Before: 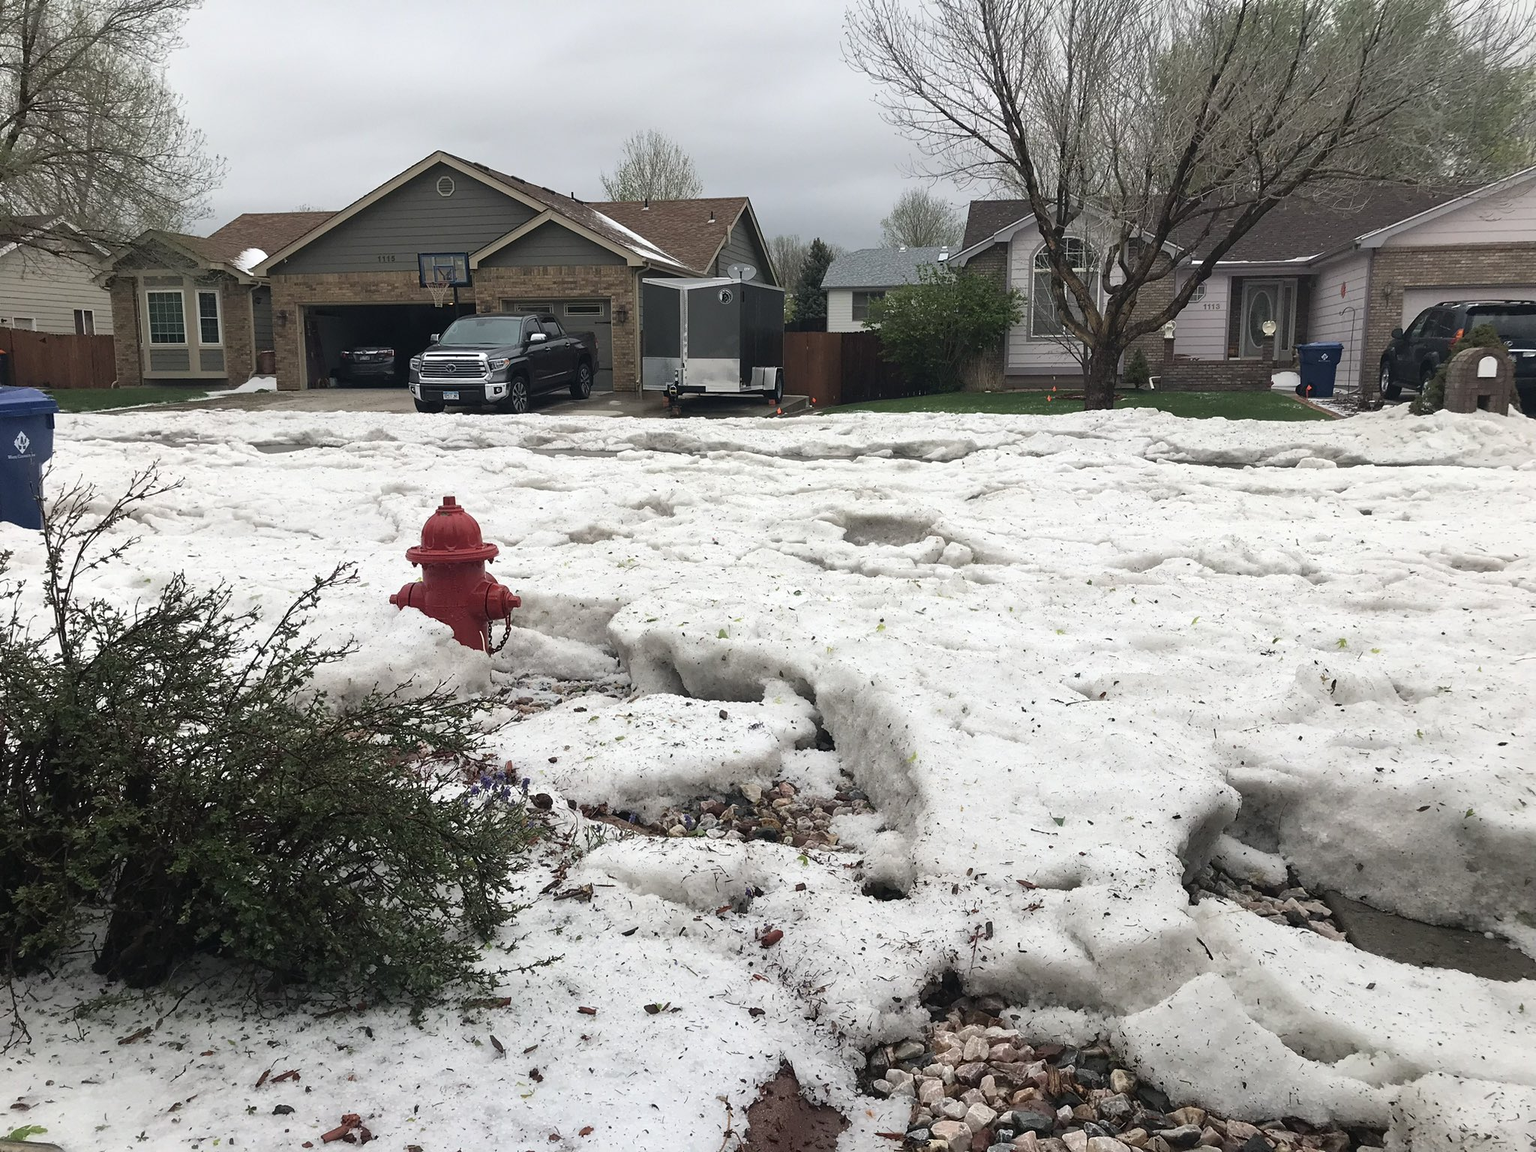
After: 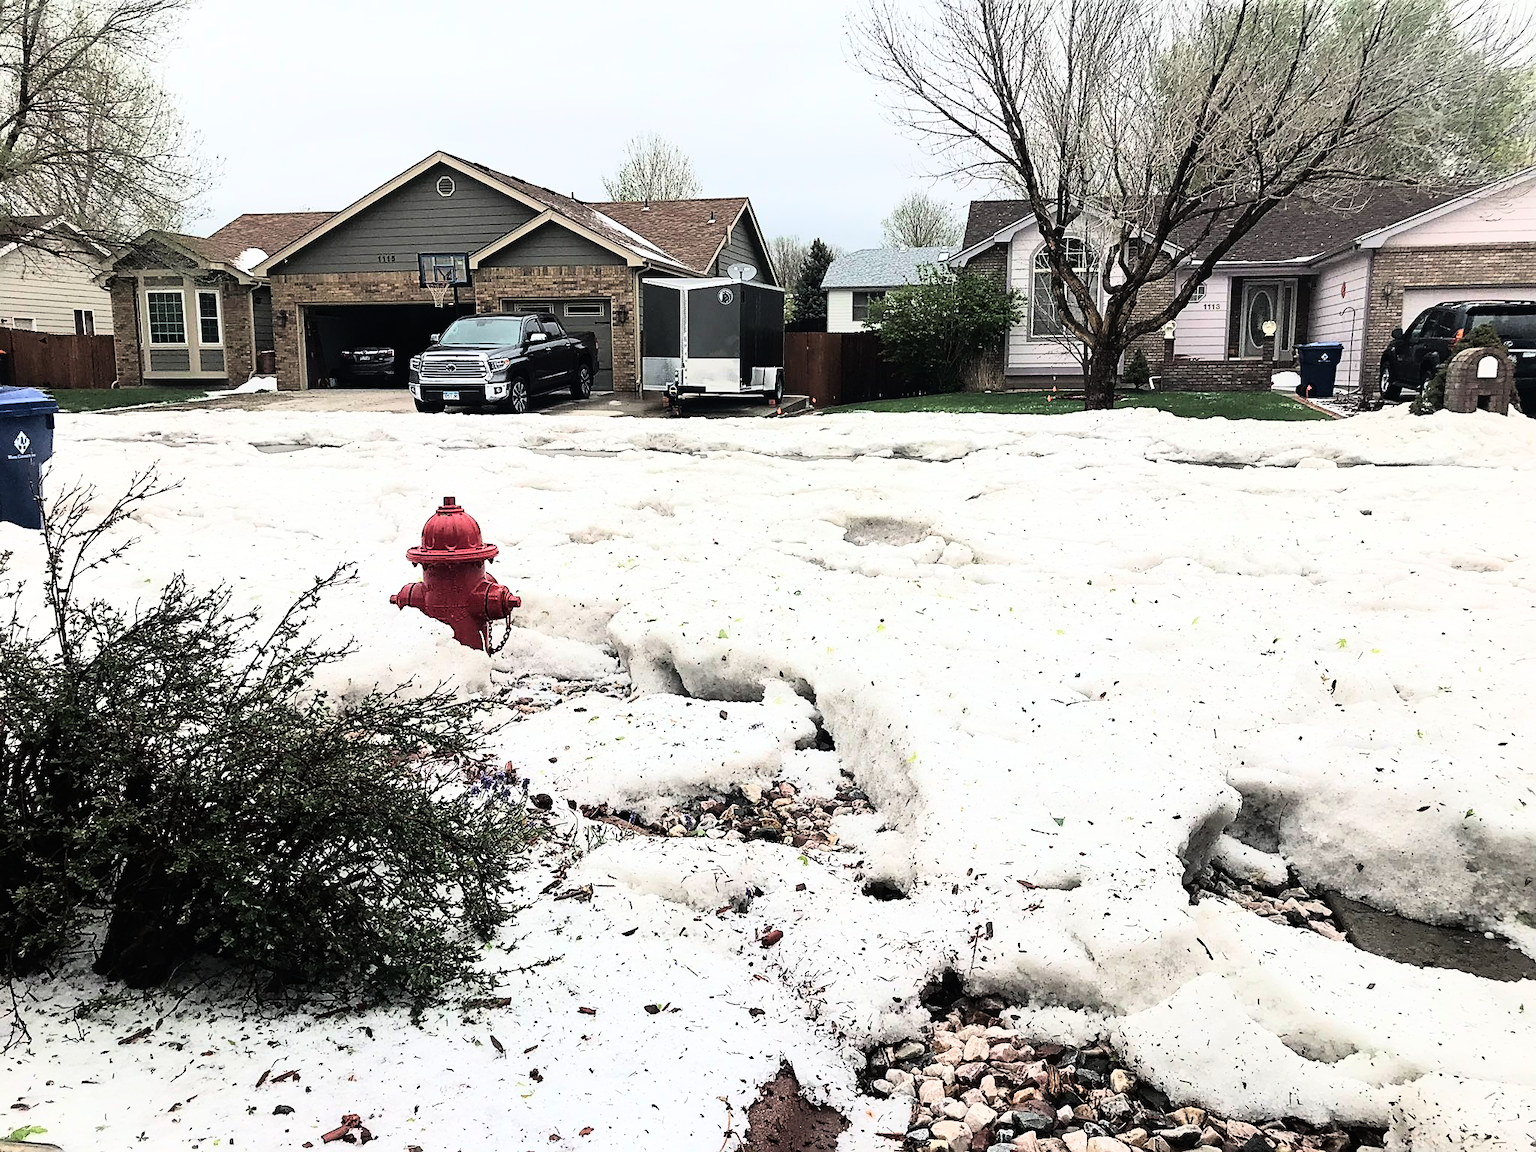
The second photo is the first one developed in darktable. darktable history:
sharpen: on, module defaults
rgb curve: curves: ch0 [(0, 0) (0.21, 0.15) (0.24, 0.21) (0.5, 0.75) (0.75, 0.96) (0.89, 0.99) (1, 1)]; ch1 [(0, 0.02) (0.21, 0.13) (0.25, 0.2) (0.5, 0.67) (0.75, 0.9) (0.89, 0.97) (1, 1)]; ch2 [(0, 0.02) (0.21, 0.13) (0.25, 0.2) (0.5, 0.67) (0.75, 0.9) (0.89, 0.97) (1, 1)], compensate middle gray true
exposure: compensate highlight preservation false
